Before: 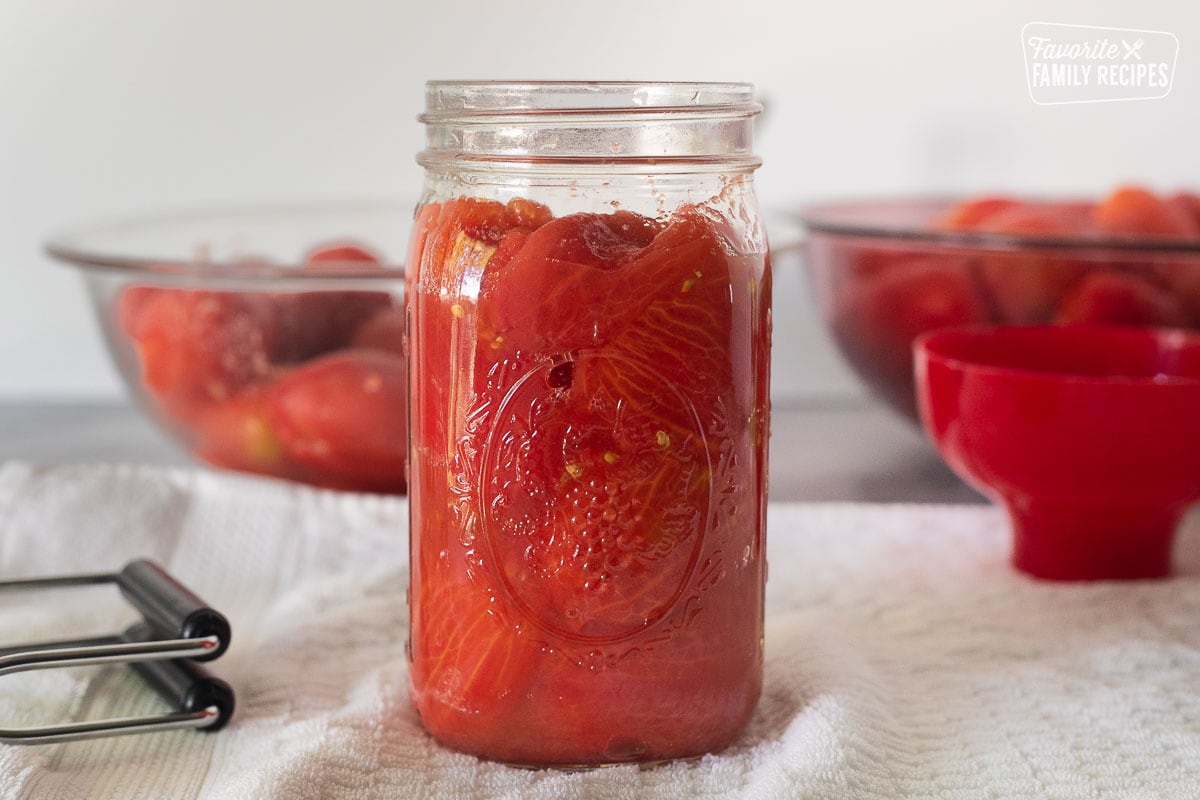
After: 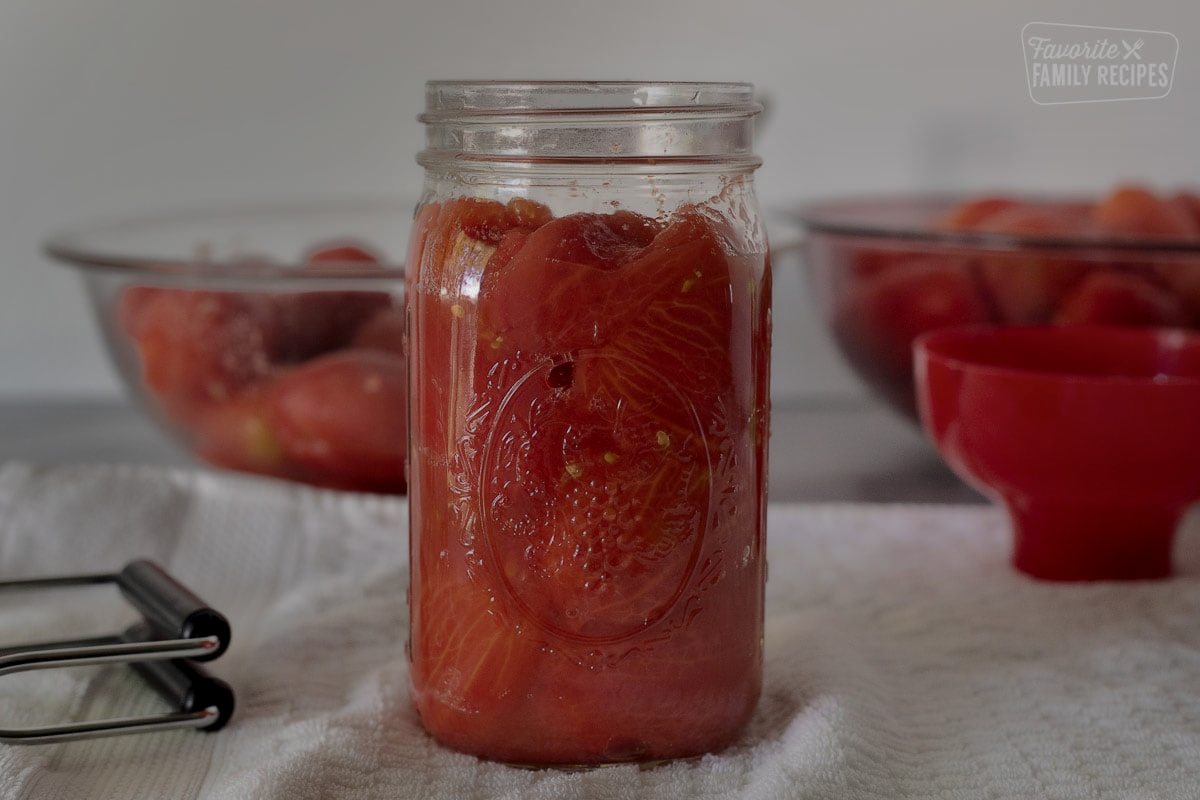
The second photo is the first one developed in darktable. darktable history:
exposure: exposure -0.486 EV, compensate highlight preservation false
base curve: curves: ch0 [(0, 0) (0.826, 0.587) (1, 1)], preserve colors none
contrast equalizer: y [[0.536, 0.565, 0.581, 0.516, 0.52, 0.491], [0.5 ×6], [0.5 ×6], [0 ×6], [0 ×6]]
